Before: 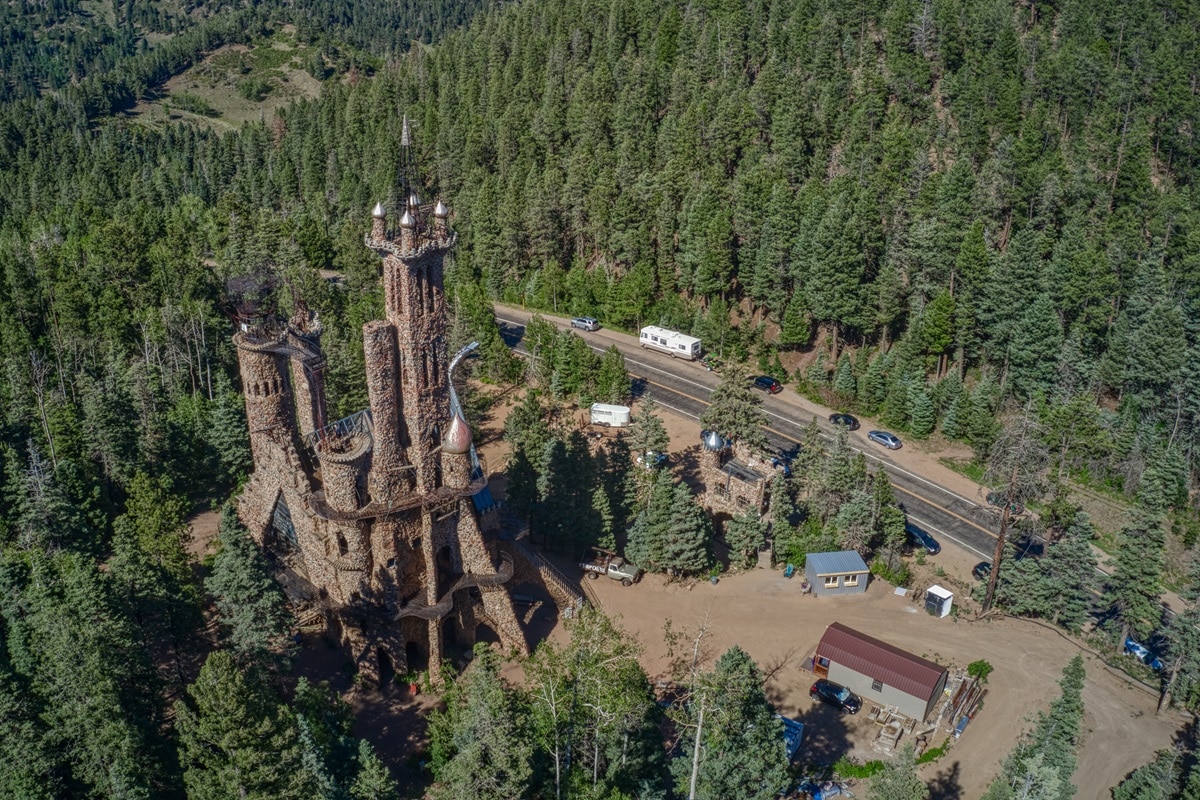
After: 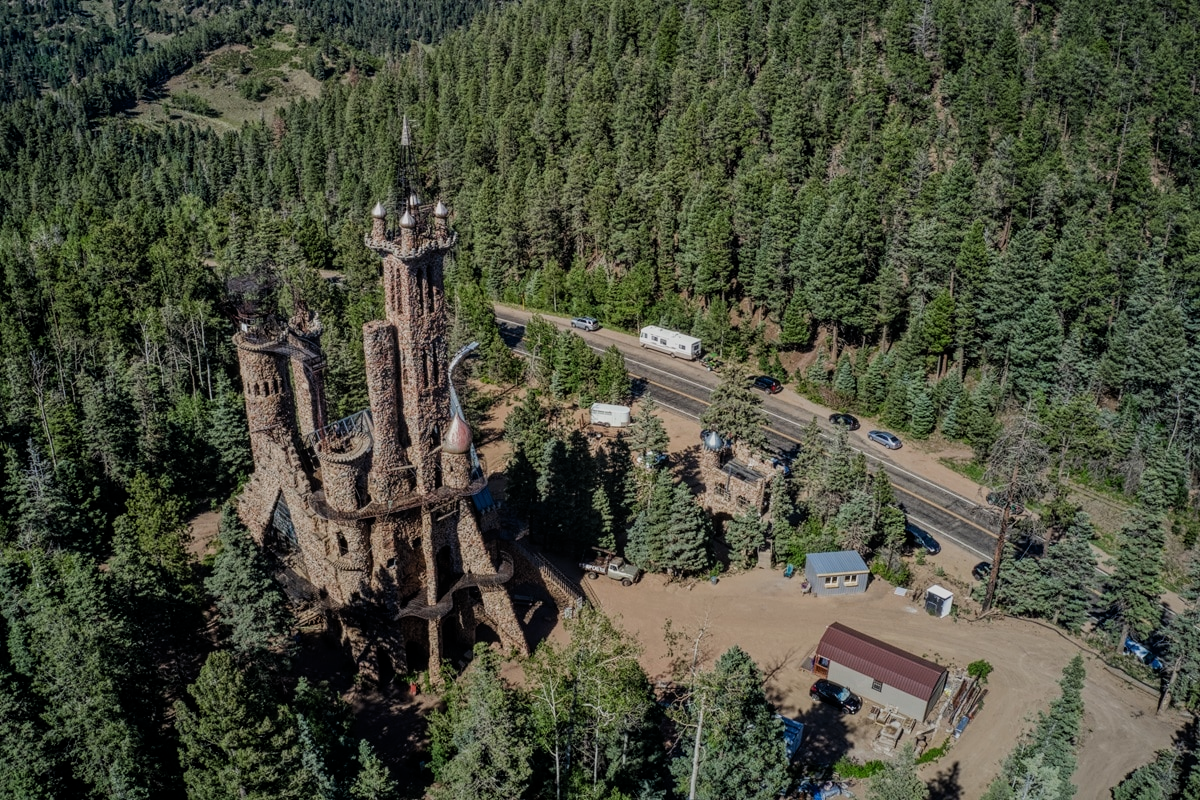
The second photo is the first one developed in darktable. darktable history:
filmic rgb: middle gray luminance 29.06%, black relative exposure -10.37 EV, white relative exposure 5.5 EV, target black luminance 0%, hardness 3.95, latitude 1.35%, contrast 1.126, highlights saturation mix 6%, shadows ↔ highlights balance 14.92%
